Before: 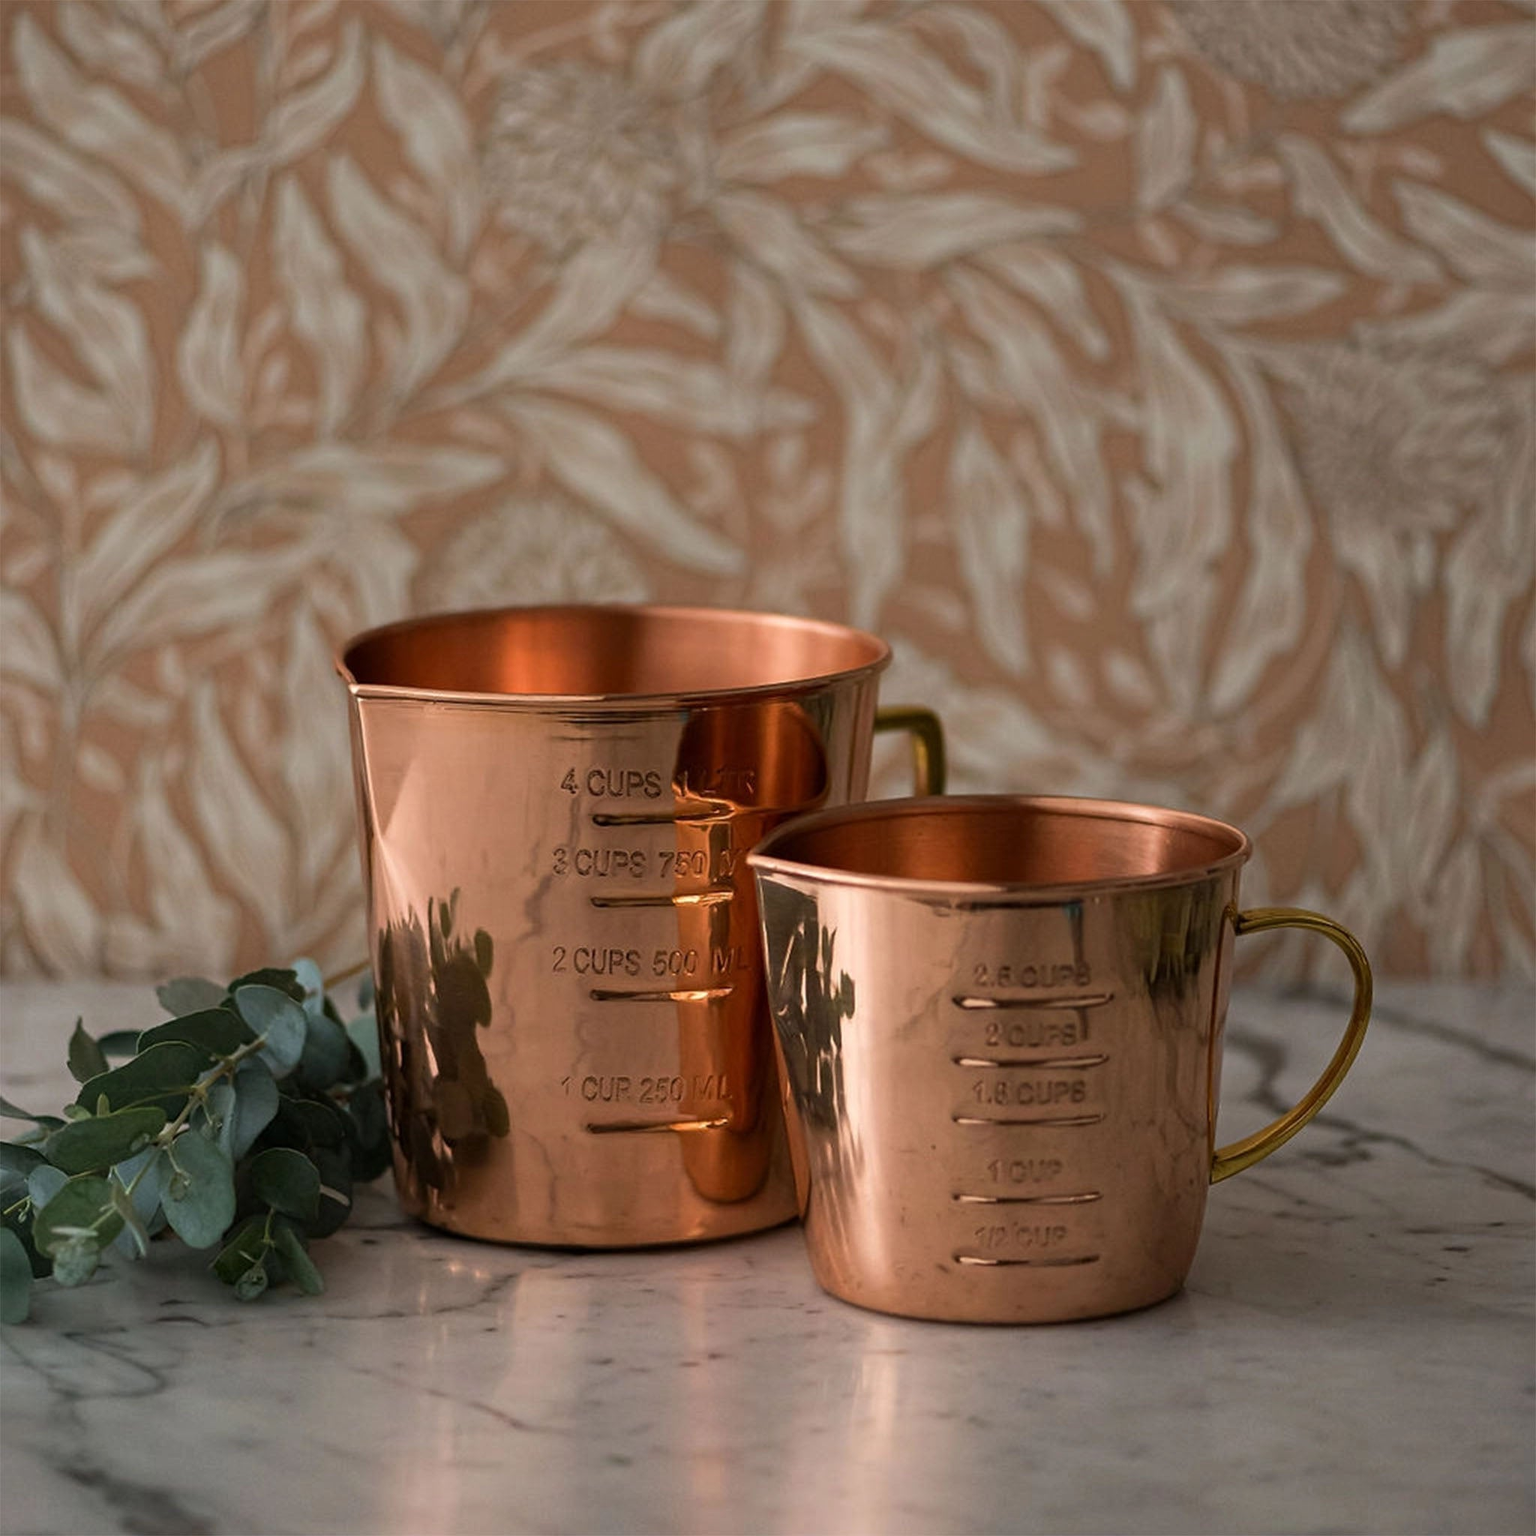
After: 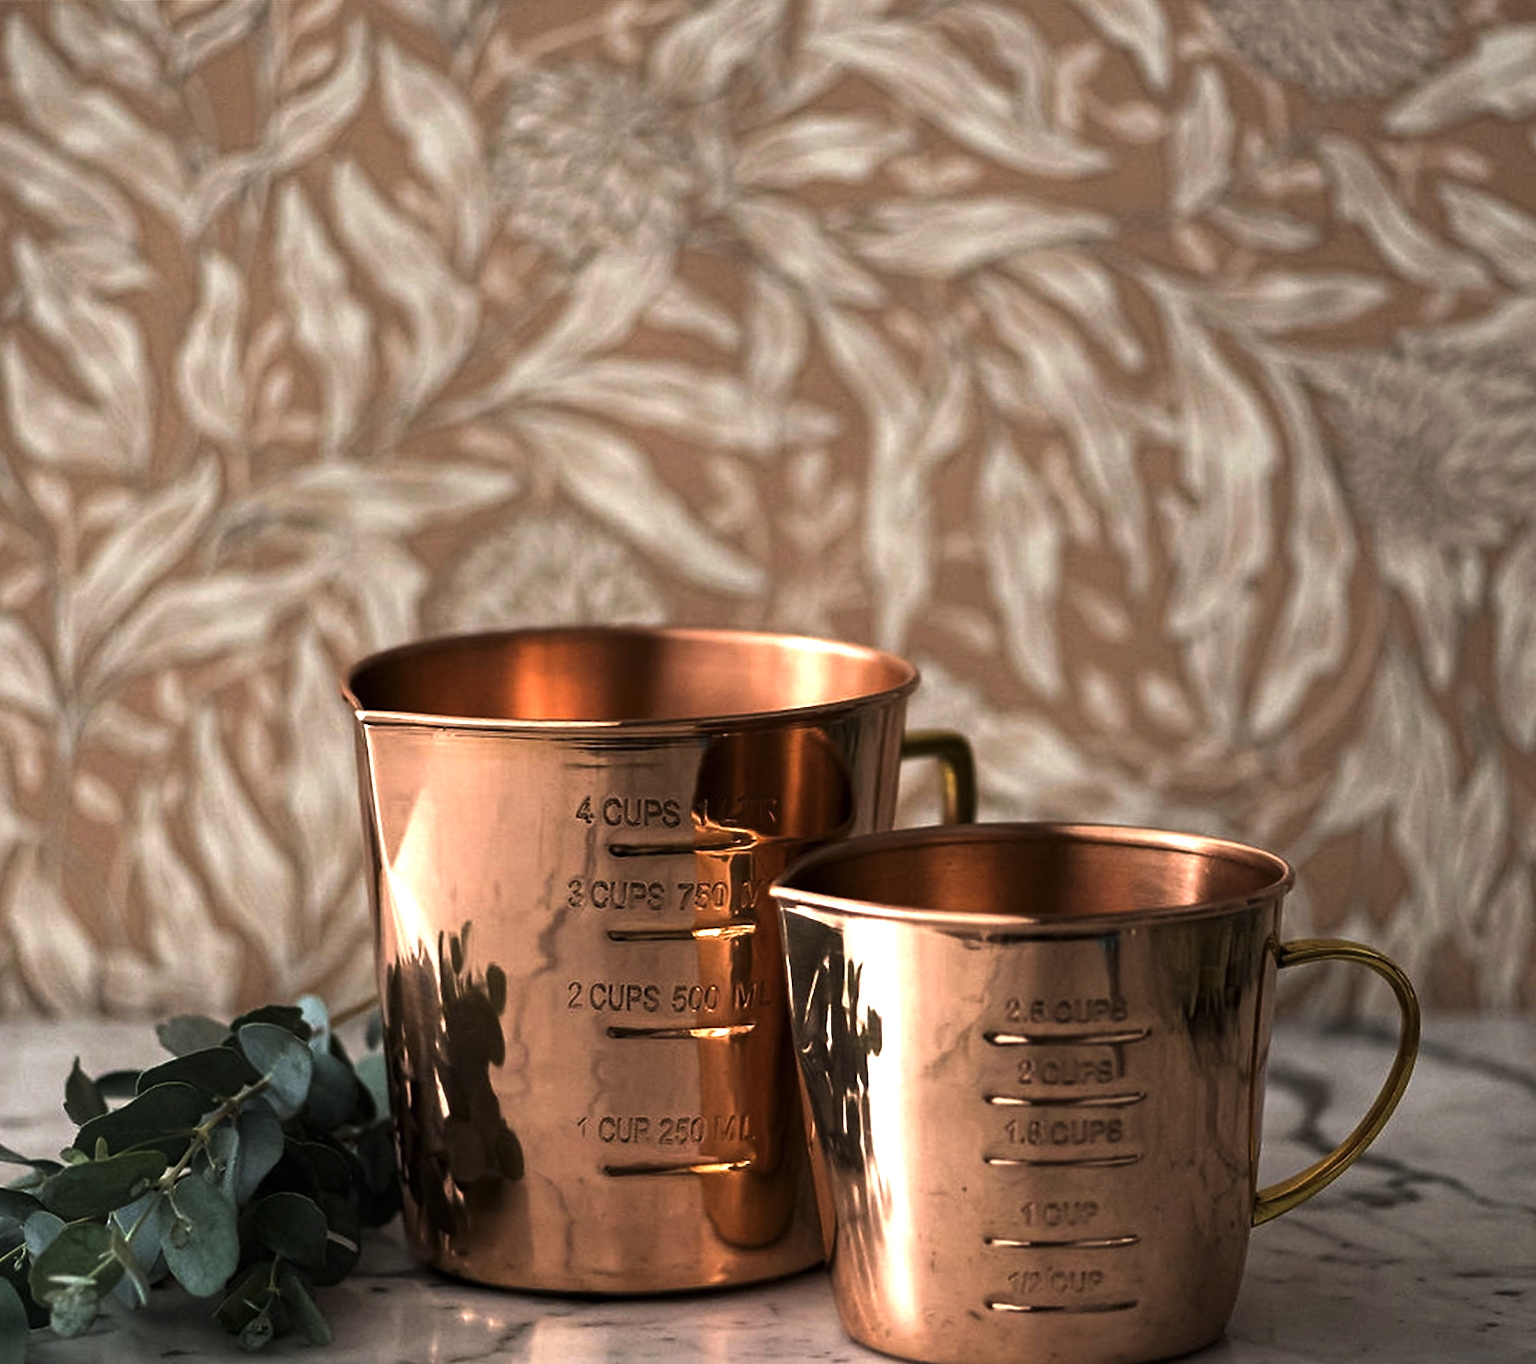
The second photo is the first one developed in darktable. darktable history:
exposure: black level correction 0, exposure 1.198 EV, compensate exposure bias true, compensate highlight preservation false
crop and rotate: angle 0.2°, left 0.275%, right 3.127%, bottom 14.18%
levels: levels [0, 0.618, 1]
